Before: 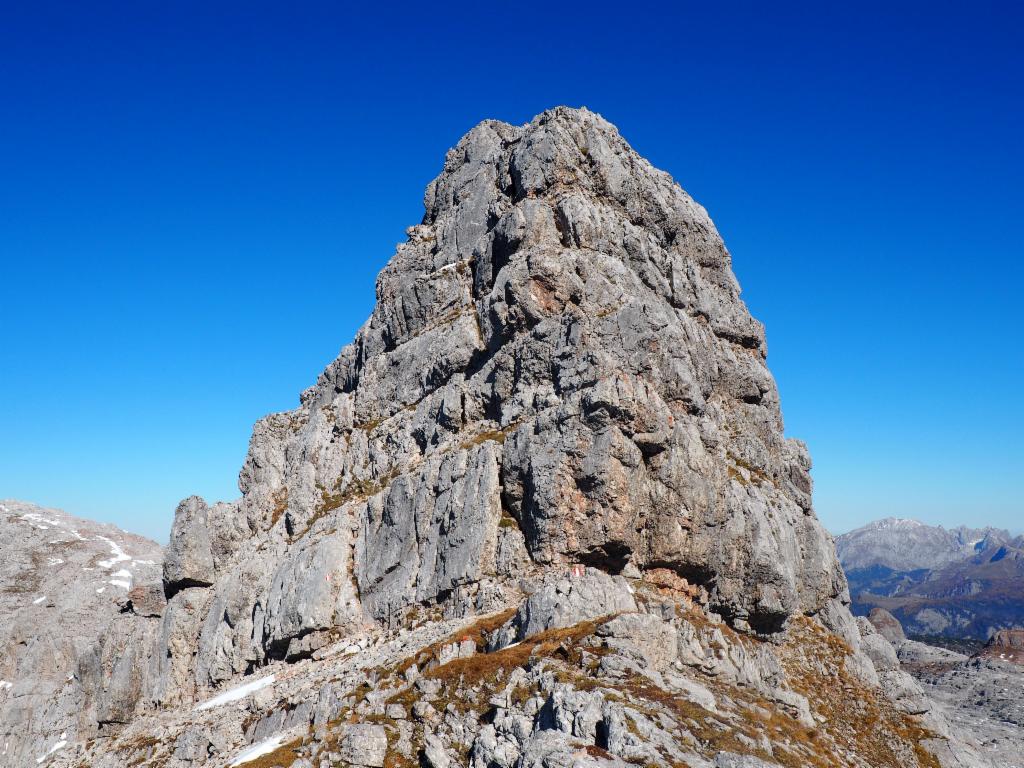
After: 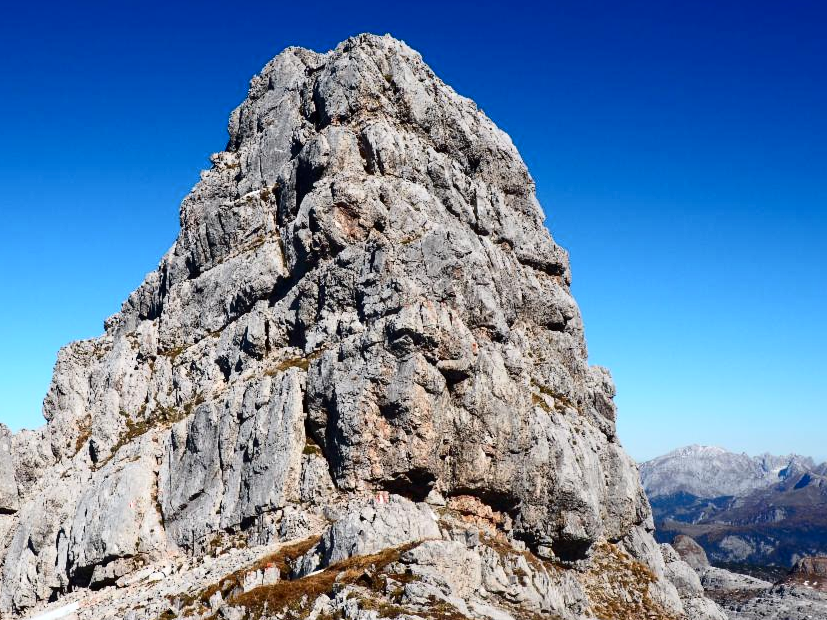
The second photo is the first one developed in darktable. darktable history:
crop: left 19.159%, top 9.58%, bottom 9.58%
contrast brightness saturation: contrast 0.28
